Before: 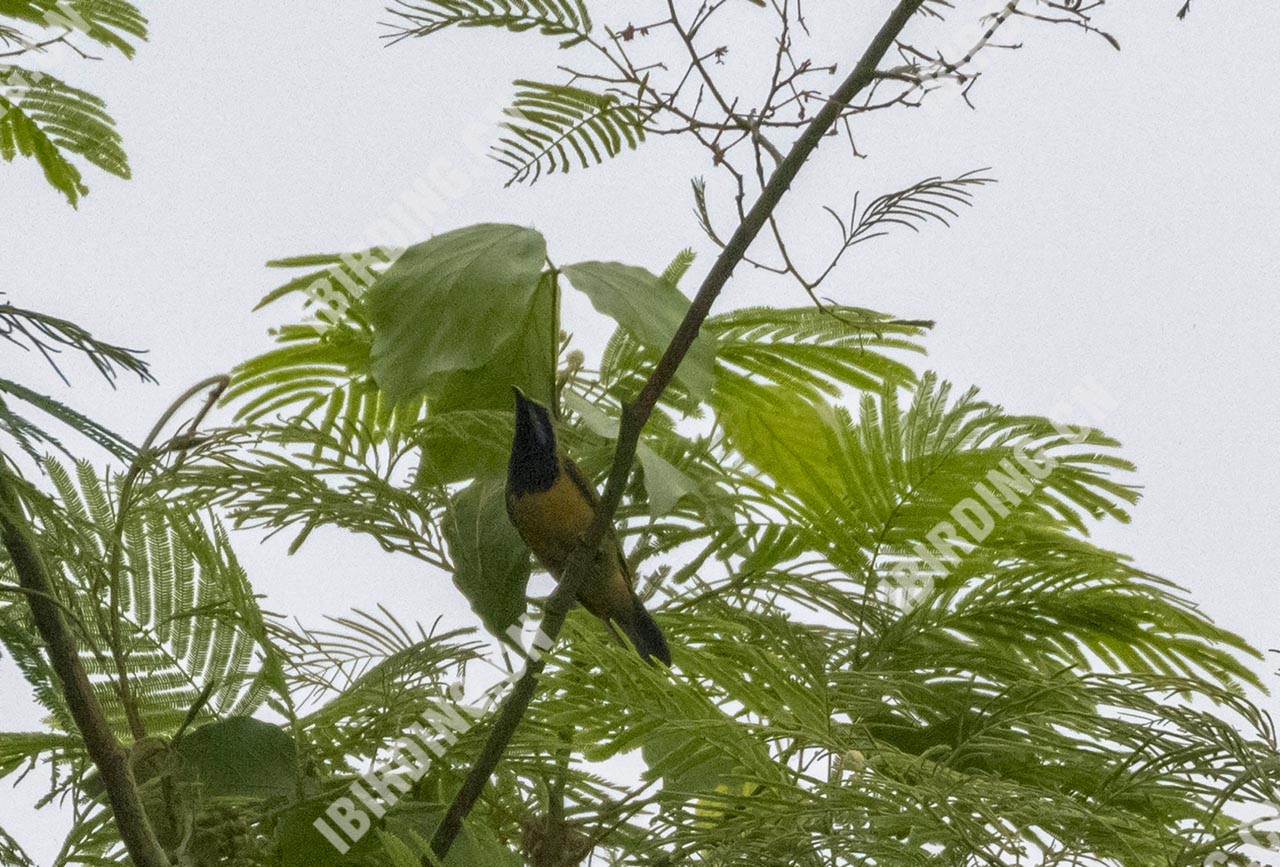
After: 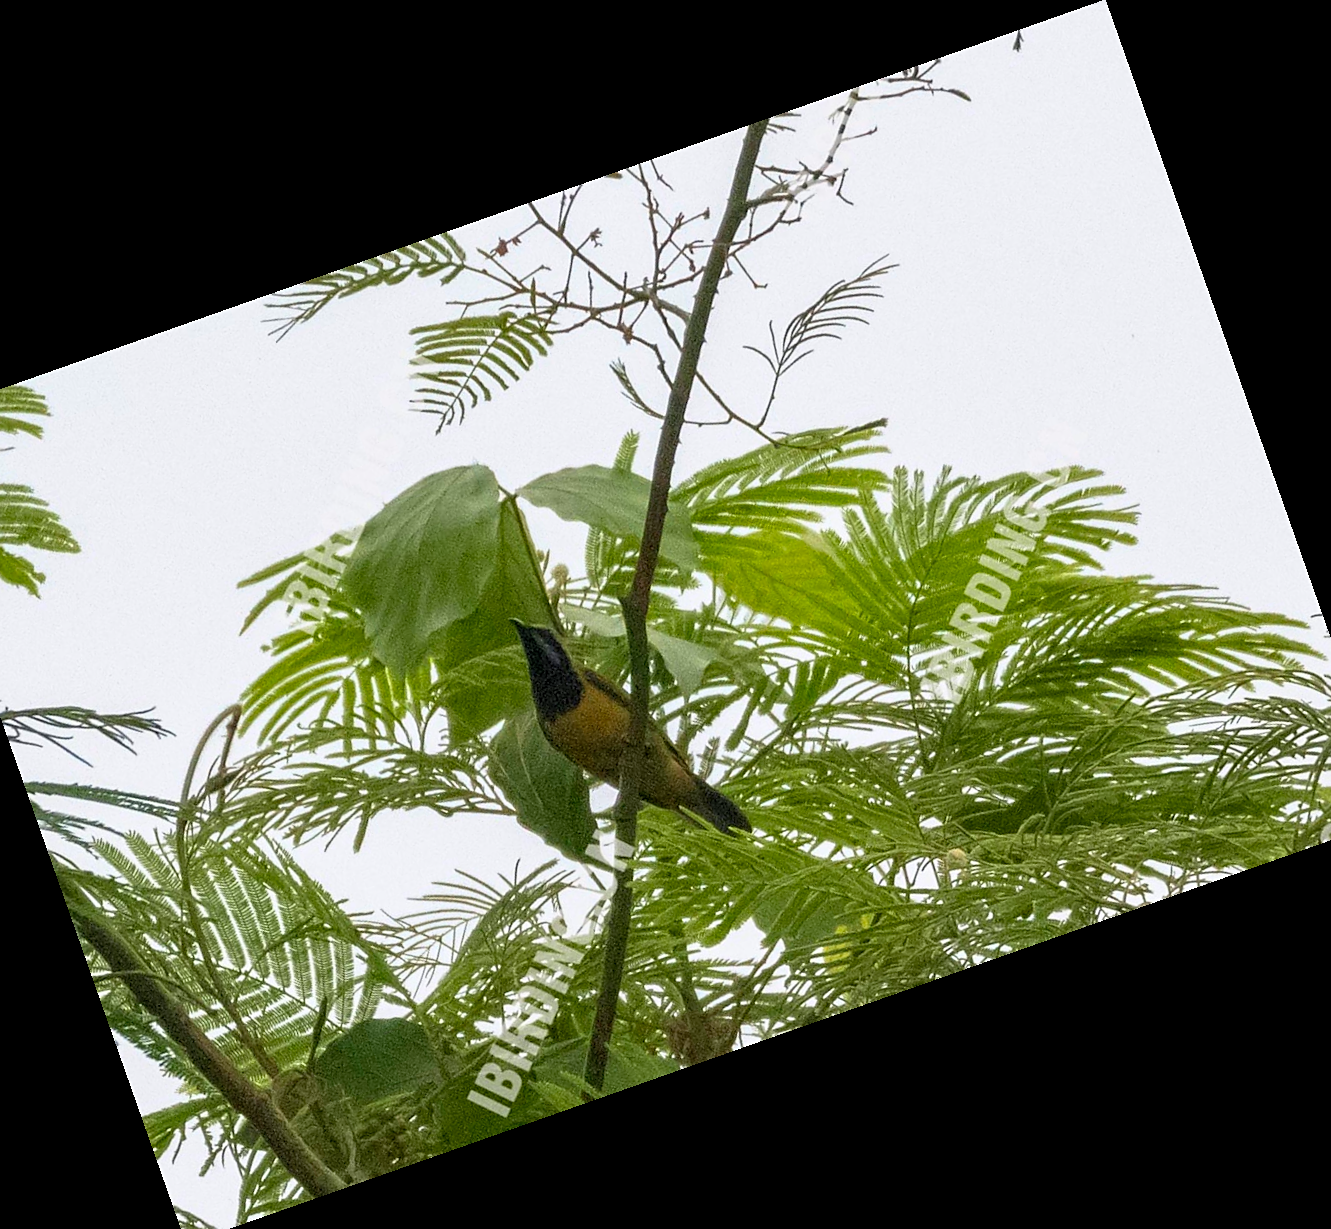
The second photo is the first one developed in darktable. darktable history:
sharpen: radius 1.864, amount 0.398, threshold 1.271
crop and rotate: angle 19.43°, left 6.812%, right 4.125%, bottom 1.087%
shadows and highlights: shadows 25, highlights -25
base curve: curves: ch0 [(0, 0) (0.666, 0.806) (1, 1)]
